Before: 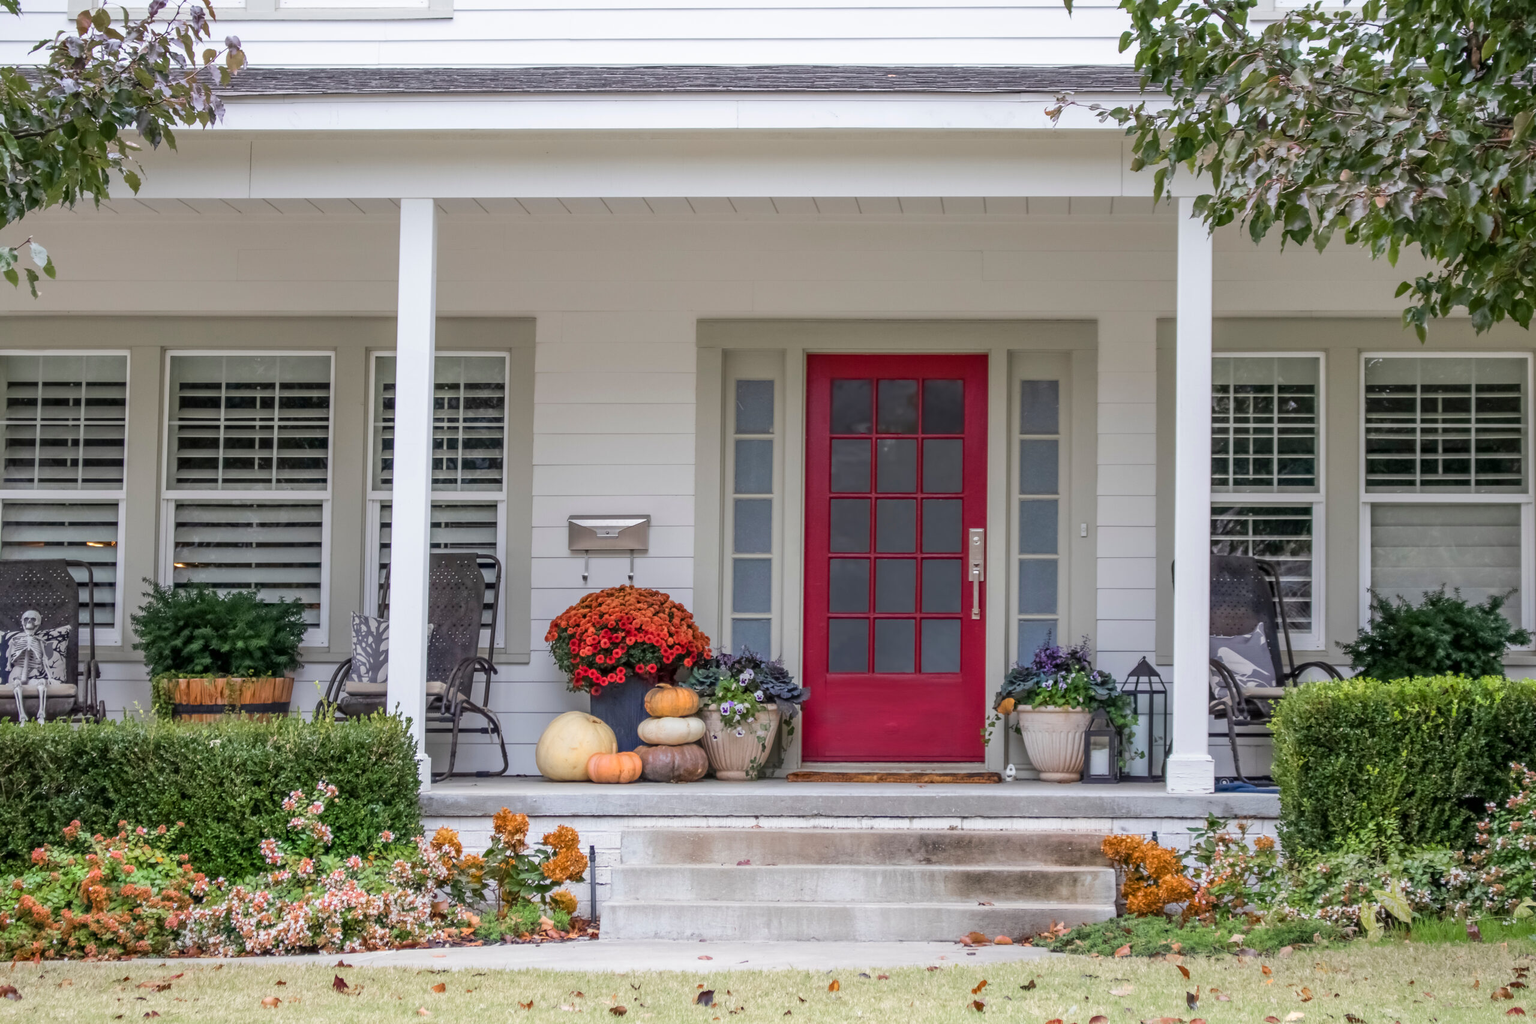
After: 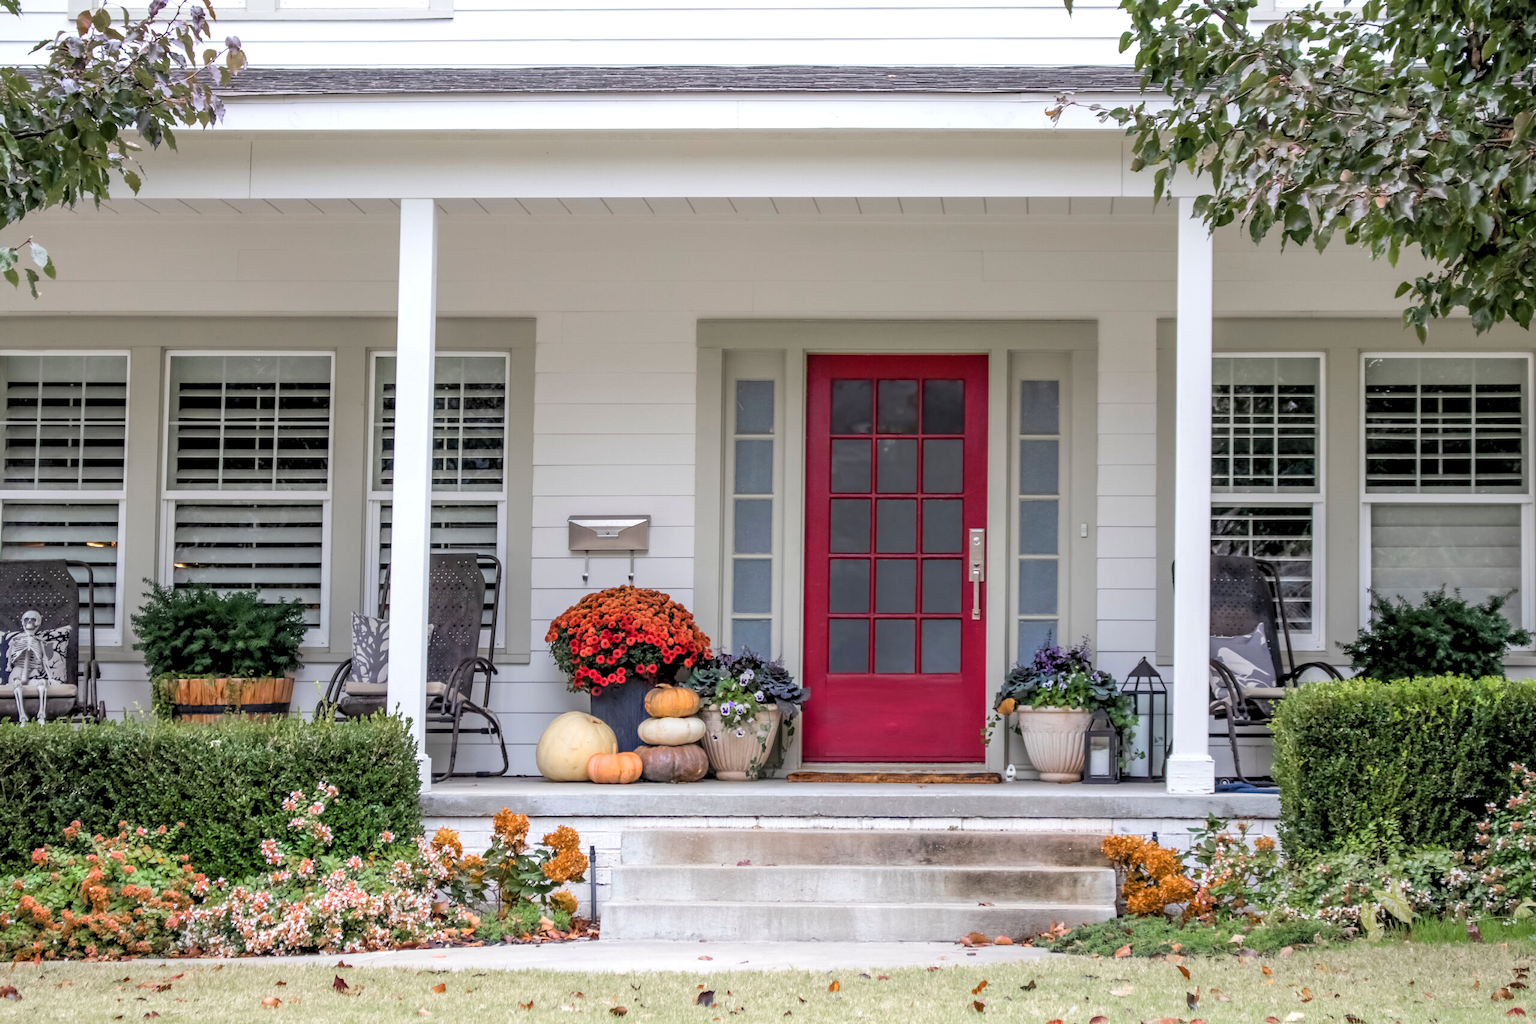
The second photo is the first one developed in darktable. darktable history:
rgb levels: levels [[0.01, 0.419, 0.839], [0, 0.5, 1], [0, 0.5, 1]]
color zones: curves: ch0 [(0, 0.5) (0.143, 0.5) (0.286, 0.456) (0.429, 0.5) (0.571, 0.5) (0.714, 0.5) (0.857, 0.5) (1, 0.5)]; ch1 [(0, 0.5) (0.143, 0.5) (0.286, 0.422) (0.429, 0.5) (0.571, 0.5) (0.714, 0.5) (0.857, 0.5) (1, 0.5)]
